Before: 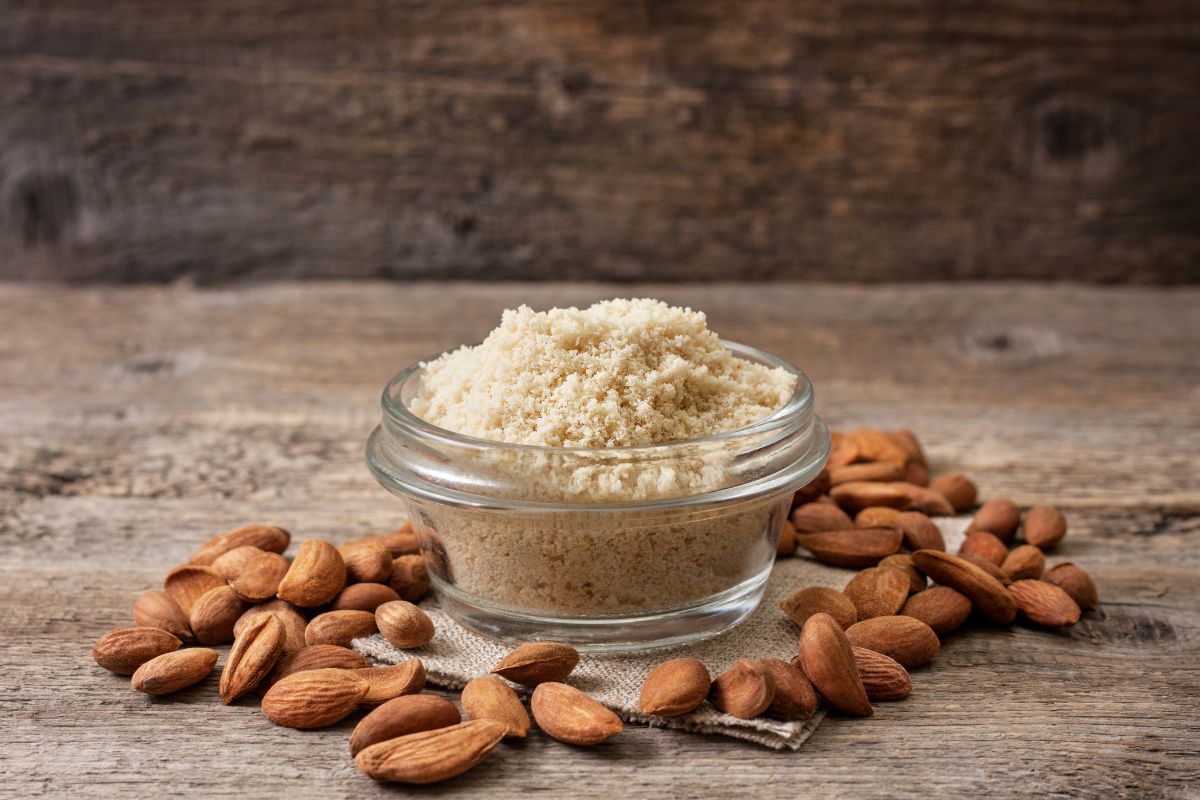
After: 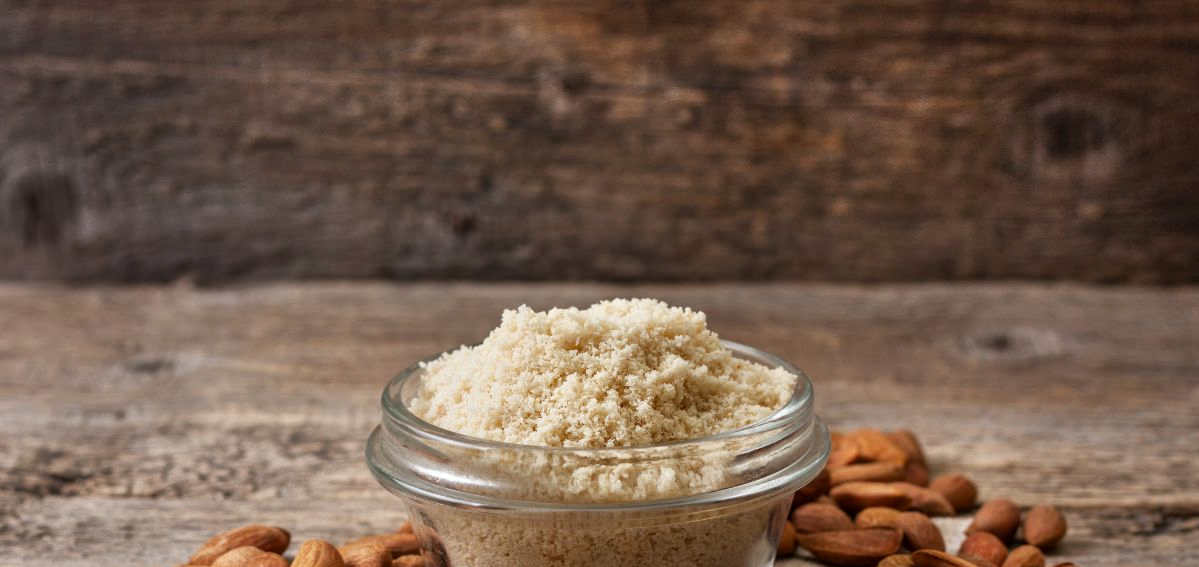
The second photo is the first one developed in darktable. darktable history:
tone curve: curves: ch0 [(0, 0) (0.405, 0.351) (1, 1)], color space Lab, independent channels, preserve colors none
shadows and highlights: soften with gaussian
crop: right 0.001%, bottom 28.914%
